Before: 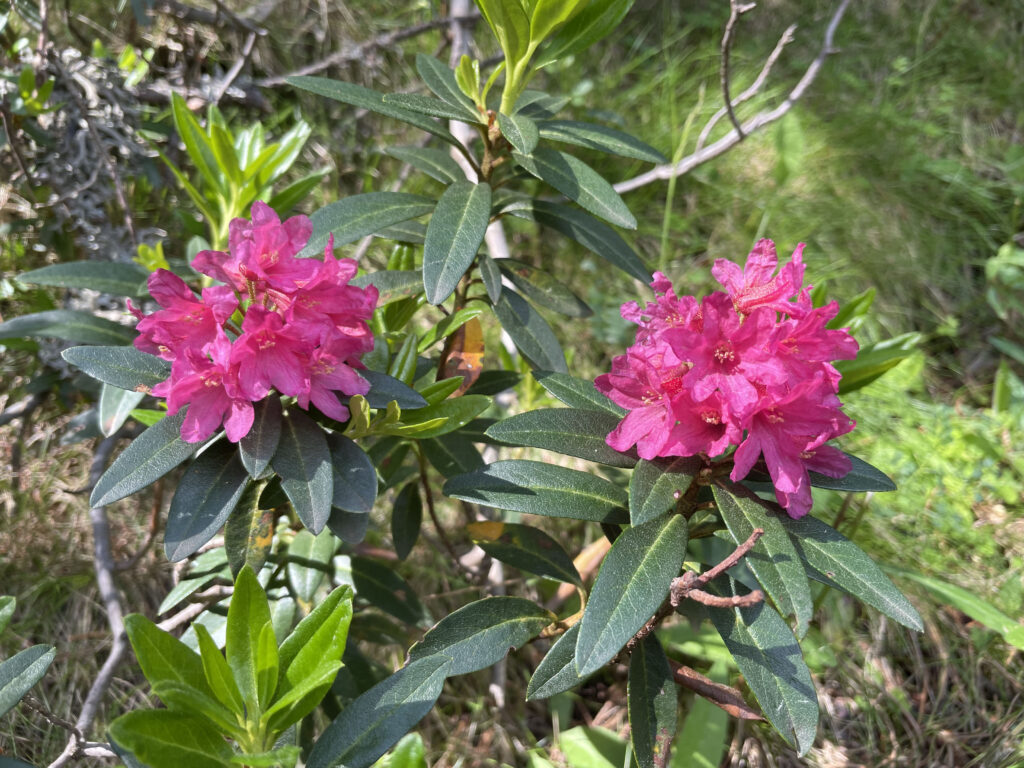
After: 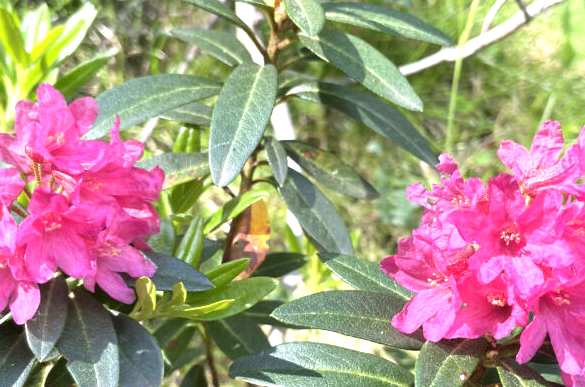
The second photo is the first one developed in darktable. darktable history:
exposure: black level correction 0, exposure 1.015 EV, compensate exposure bias true, compensate highlight preservation false
crop: left 20.932%, top 15.471%, right 21.848%, bottom 34.081%
